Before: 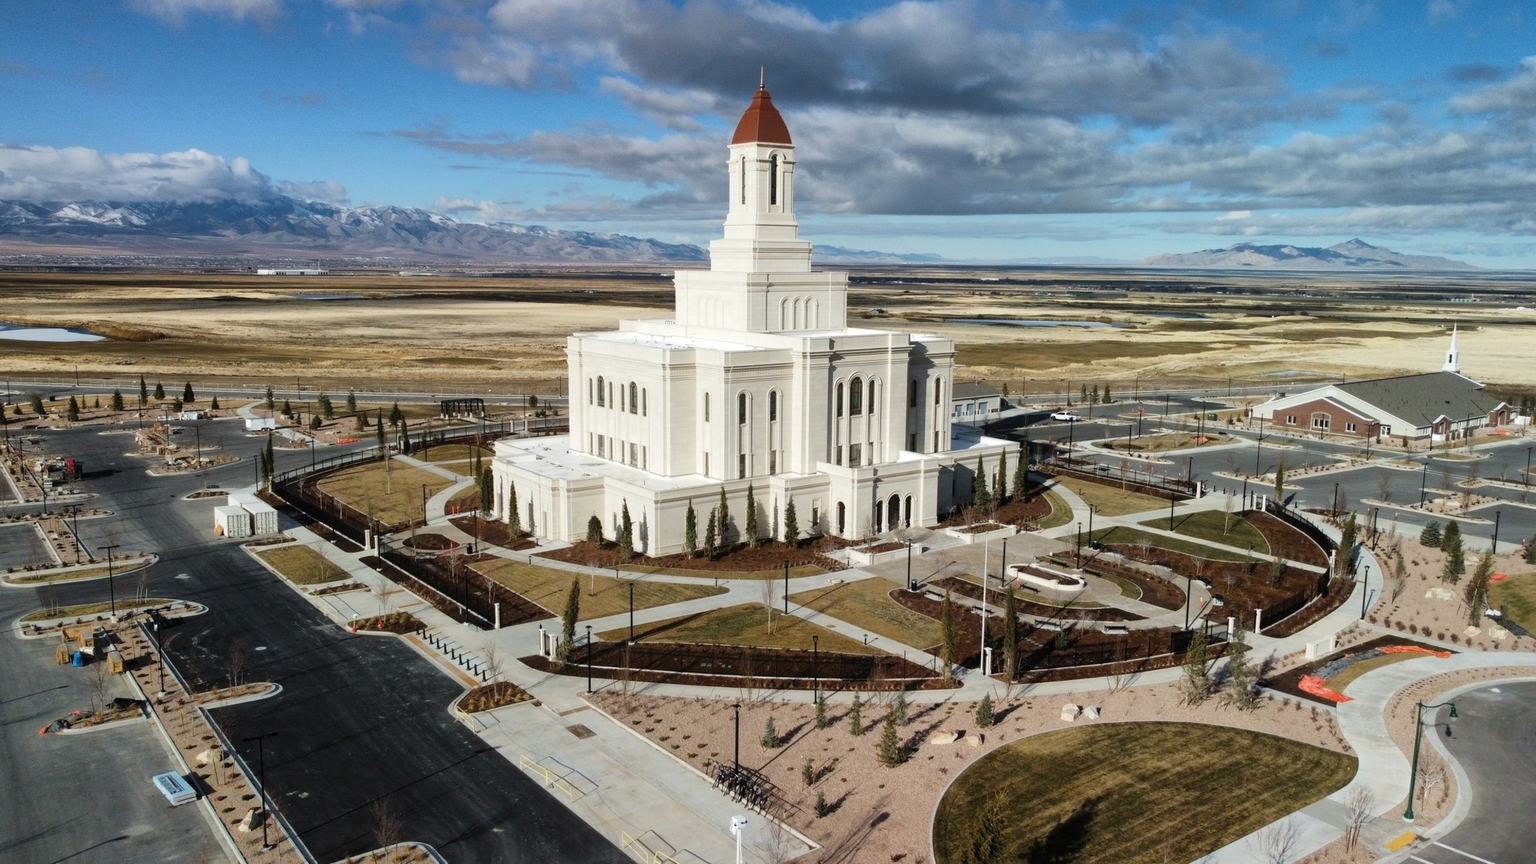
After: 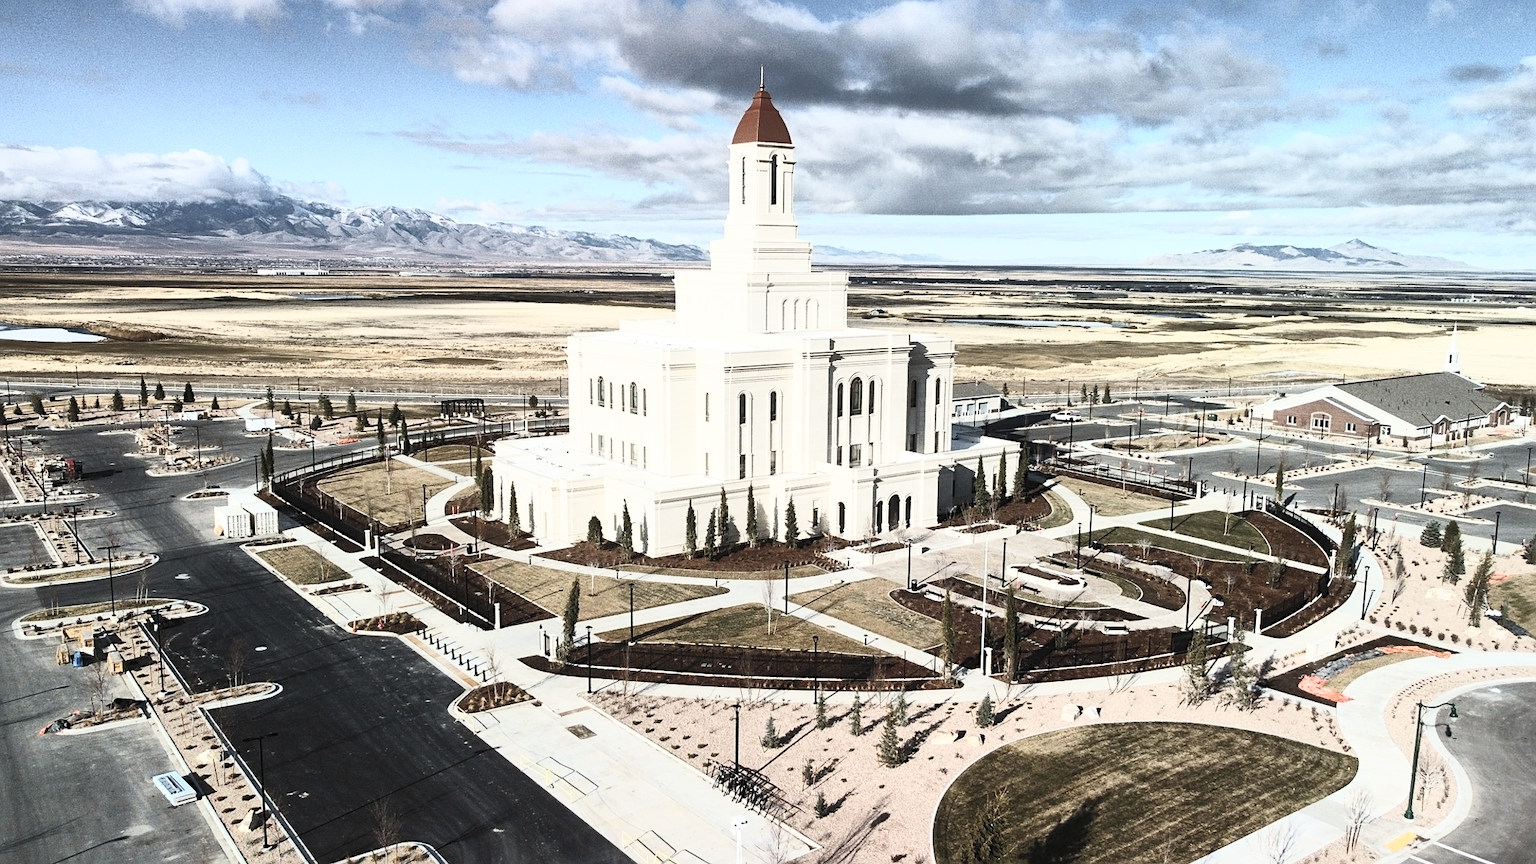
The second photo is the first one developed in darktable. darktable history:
contrast brightness saturation: contrast 0.573, brightness 0.569, saturation -0.338
sharpen: on, module defaults
